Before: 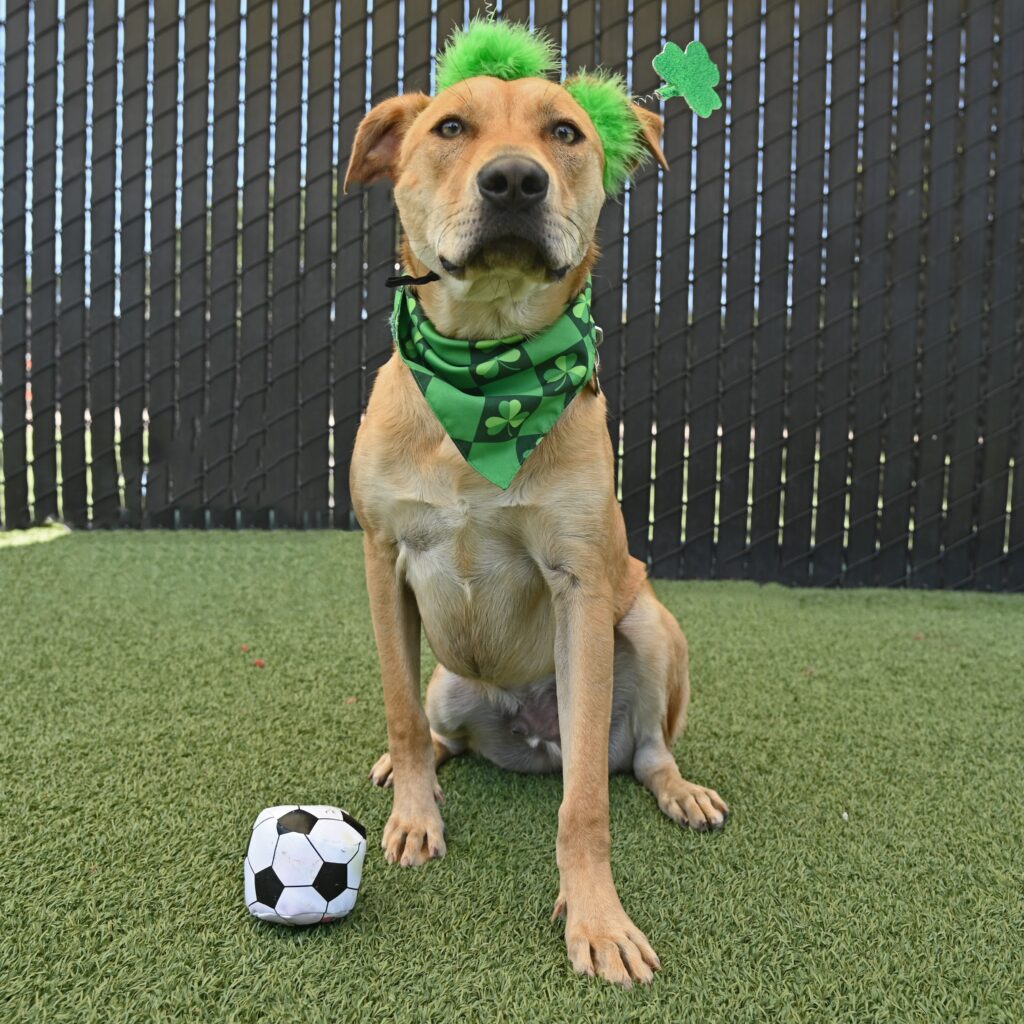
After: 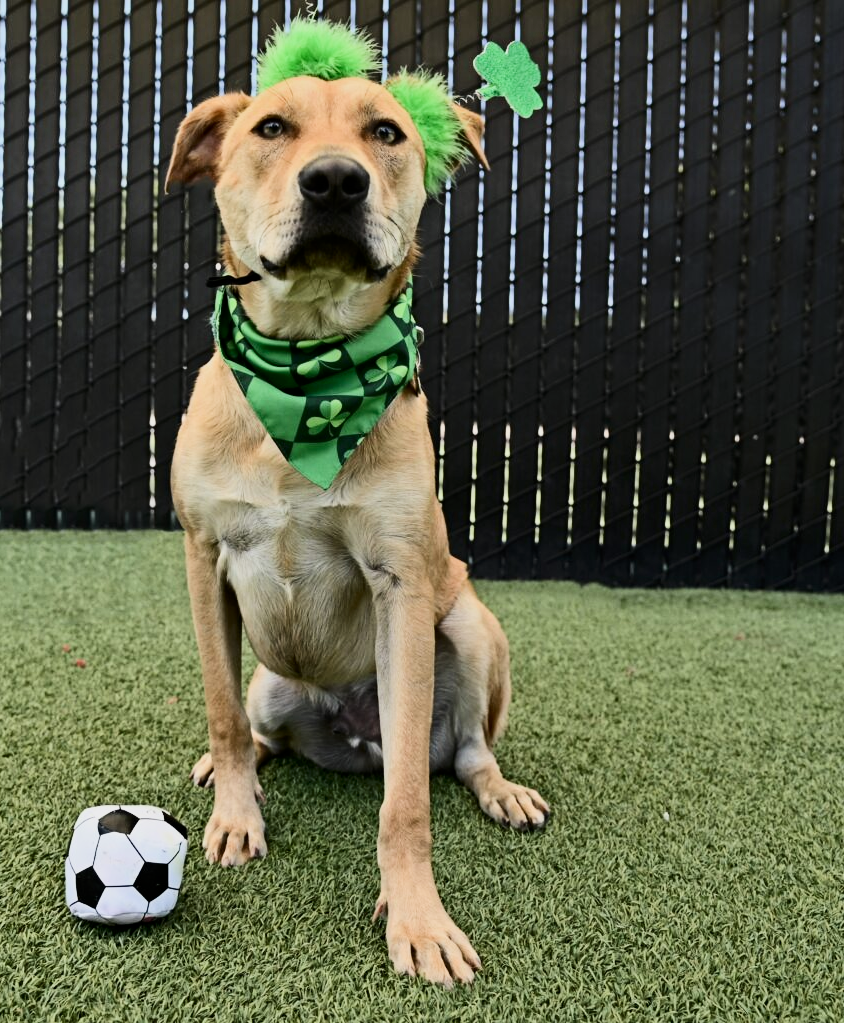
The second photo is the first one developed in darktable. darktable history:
filmic rgb: middle gray luminance 28.93%, black relative exposure -10.29 EV, white relative exposure 5.51 EV, target black luminance 0%, hardness 3.96, latitude 2.81%, contrast 1.127, highlights saturation mix 4.93%, shadows ↔ highlights balance 15.15%
crop: left 17.532%, bottom 0.029%
contrast brightness saturation: contrast 0.28
